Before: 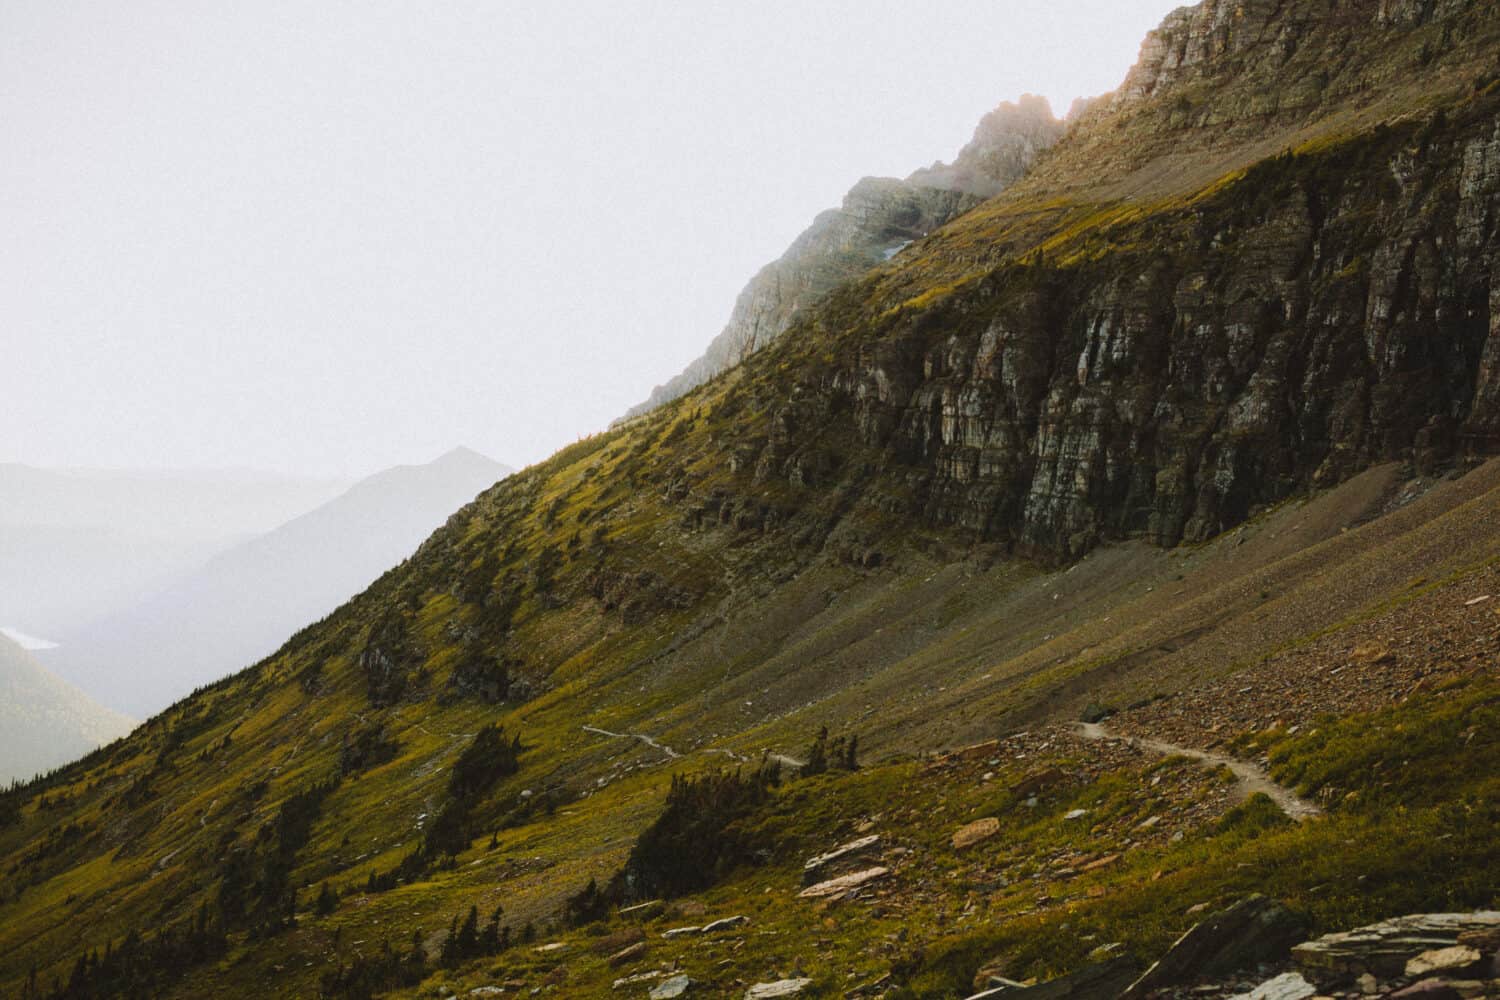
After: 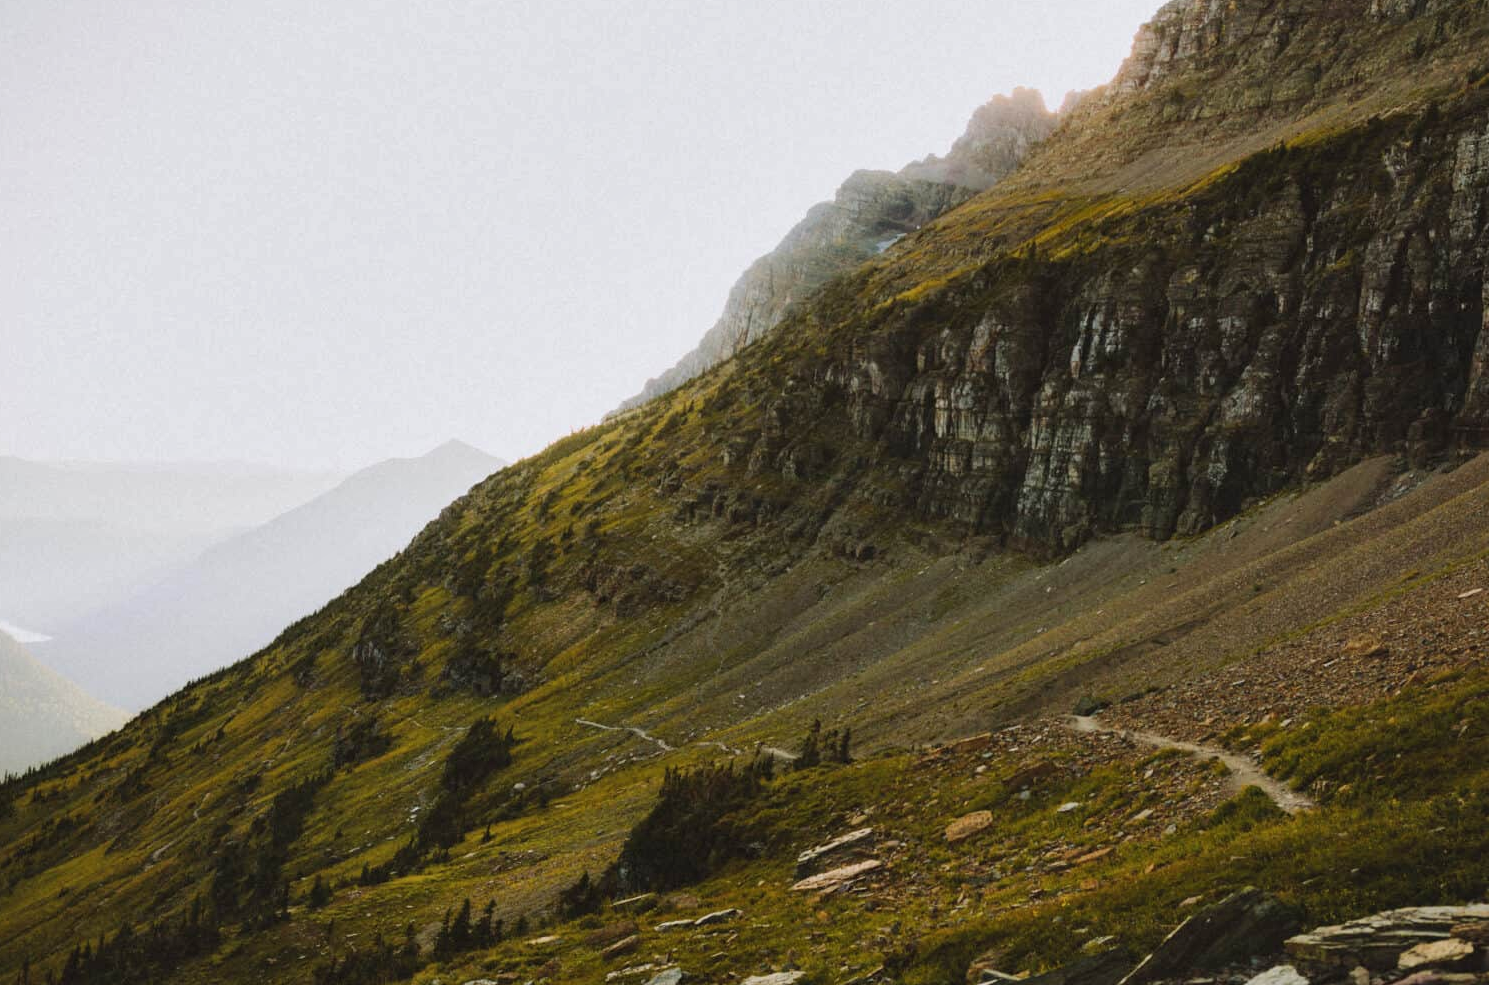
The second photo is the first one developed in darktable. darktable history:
crop: left 0.503%, top 0.75%, right 0.226%, bottom 0.727%
shadows and highlights: shadows 31.95, highlights -32.32, soften with gaussian
